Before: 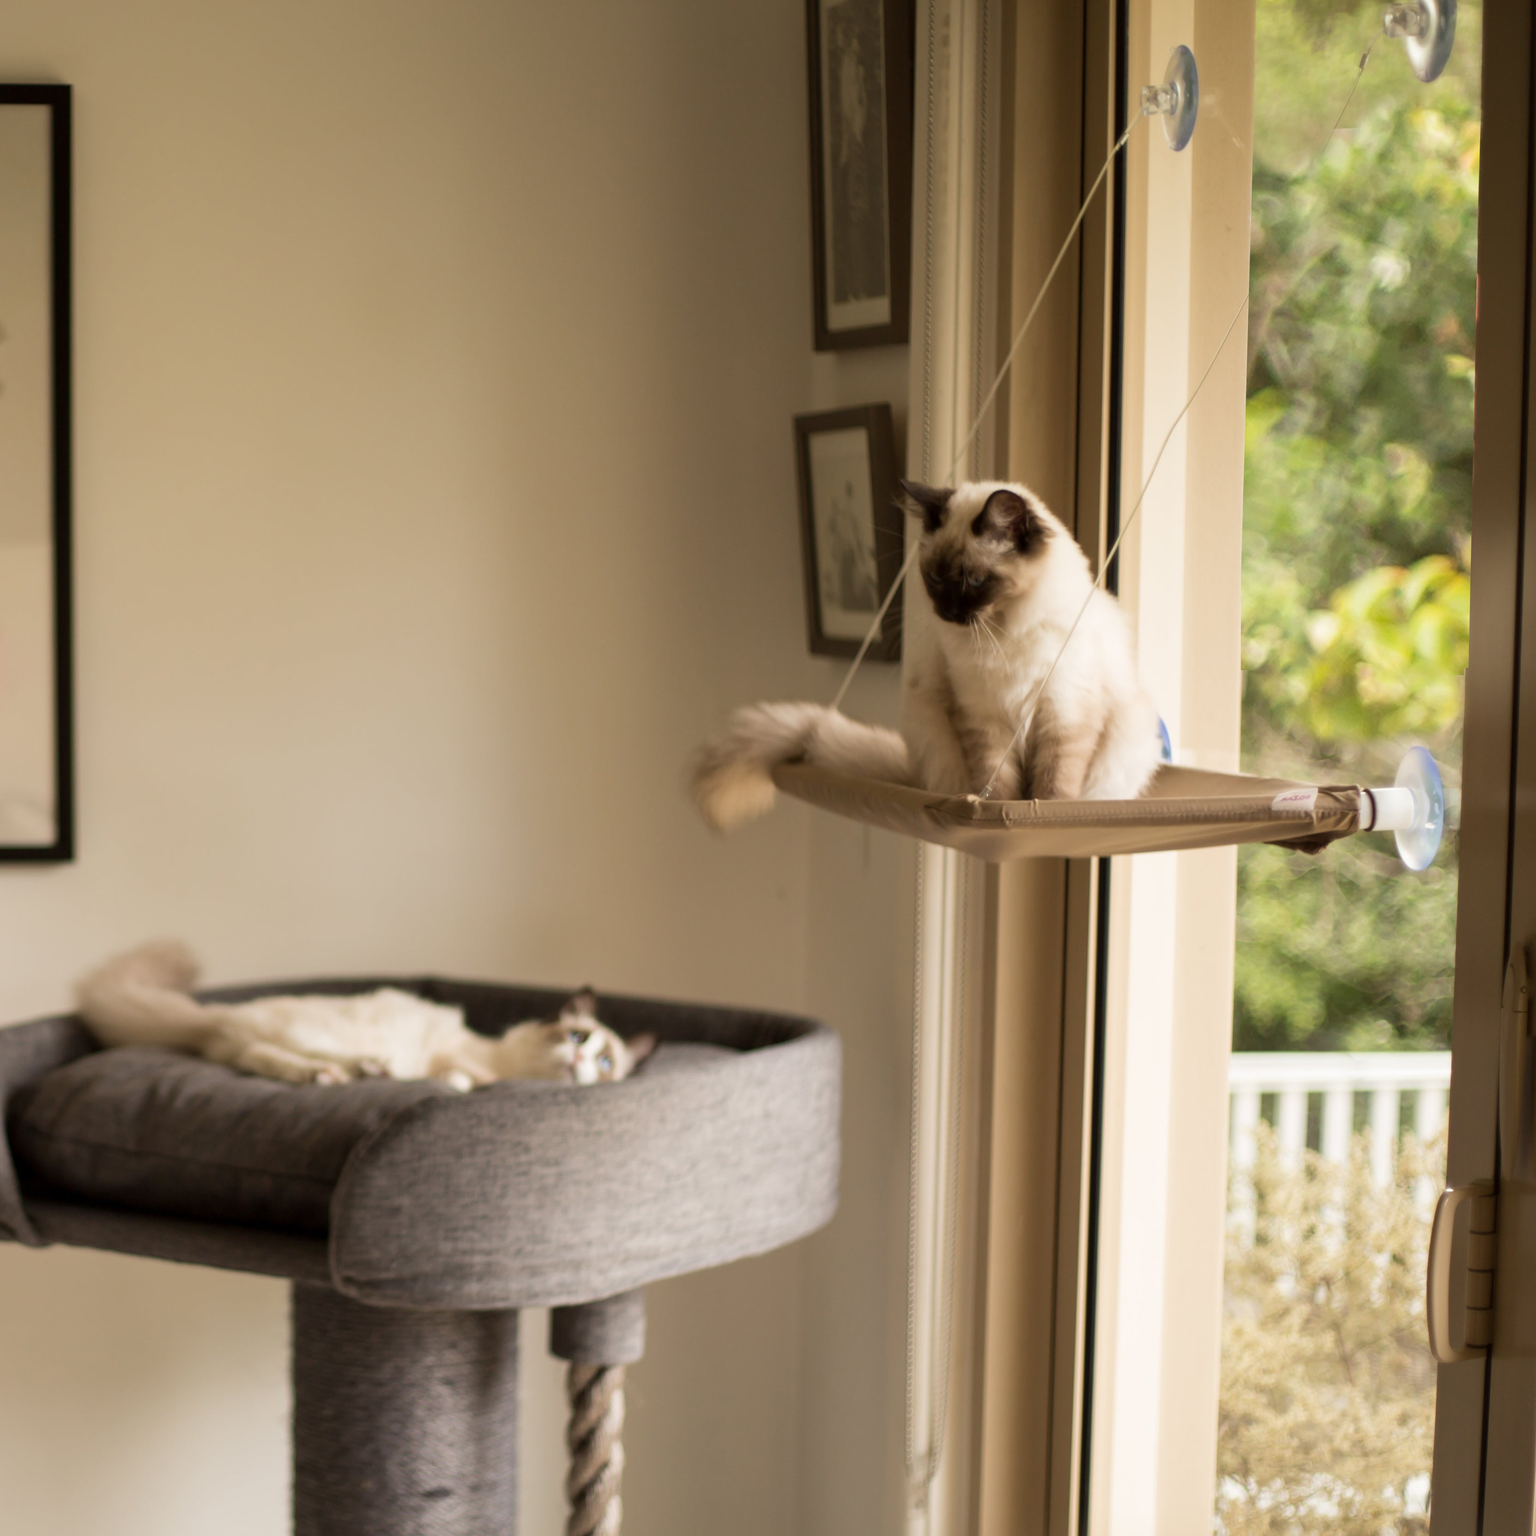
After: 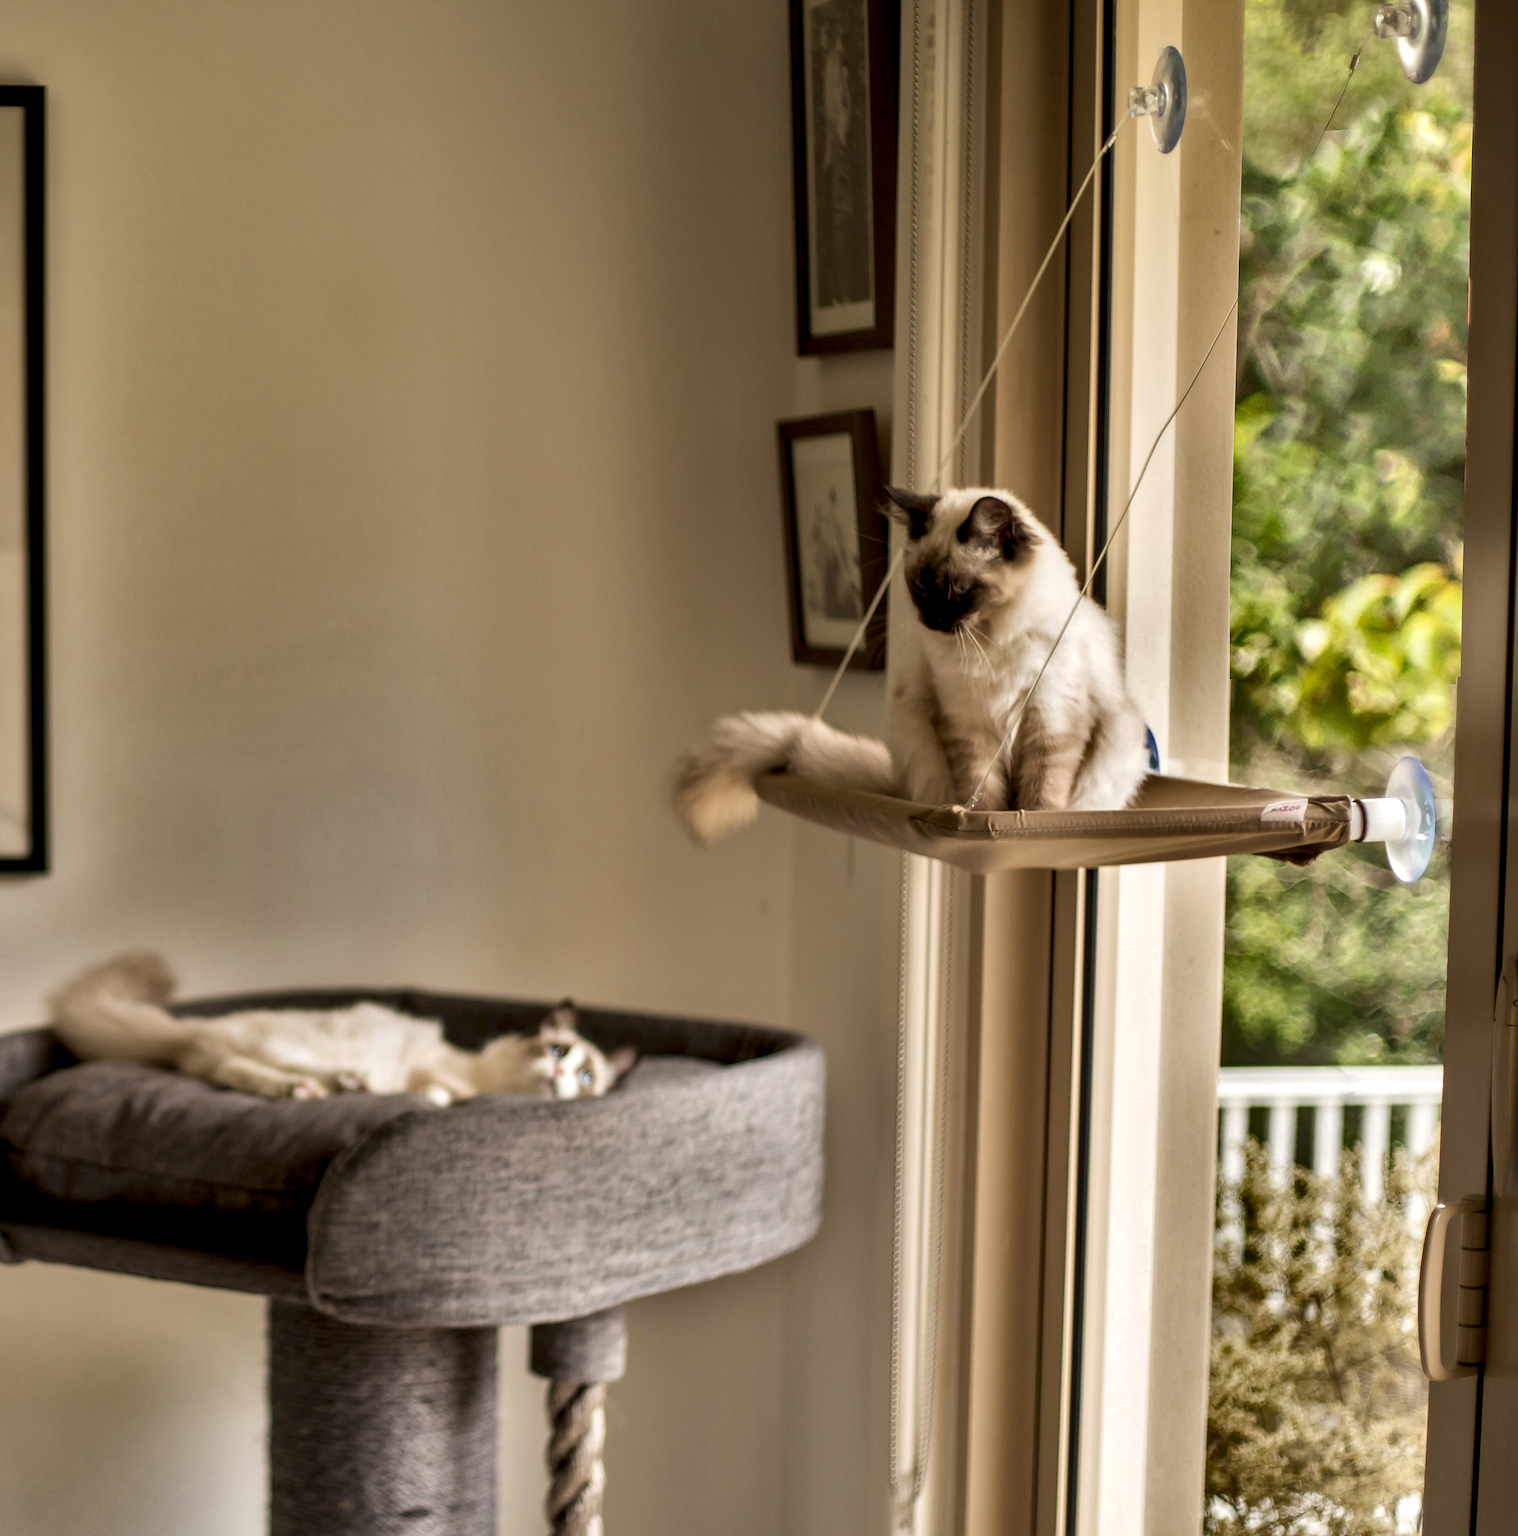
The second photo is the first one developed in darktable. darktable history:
crop and rotate: left 1.774%, right 0.633%, bottom 1.28%
sharpen: on, module defaults
local contrast: highlights 25%, detail 150%
shadows and highlights: shadows 19.13, highlights -83.41, soften with gaussian
